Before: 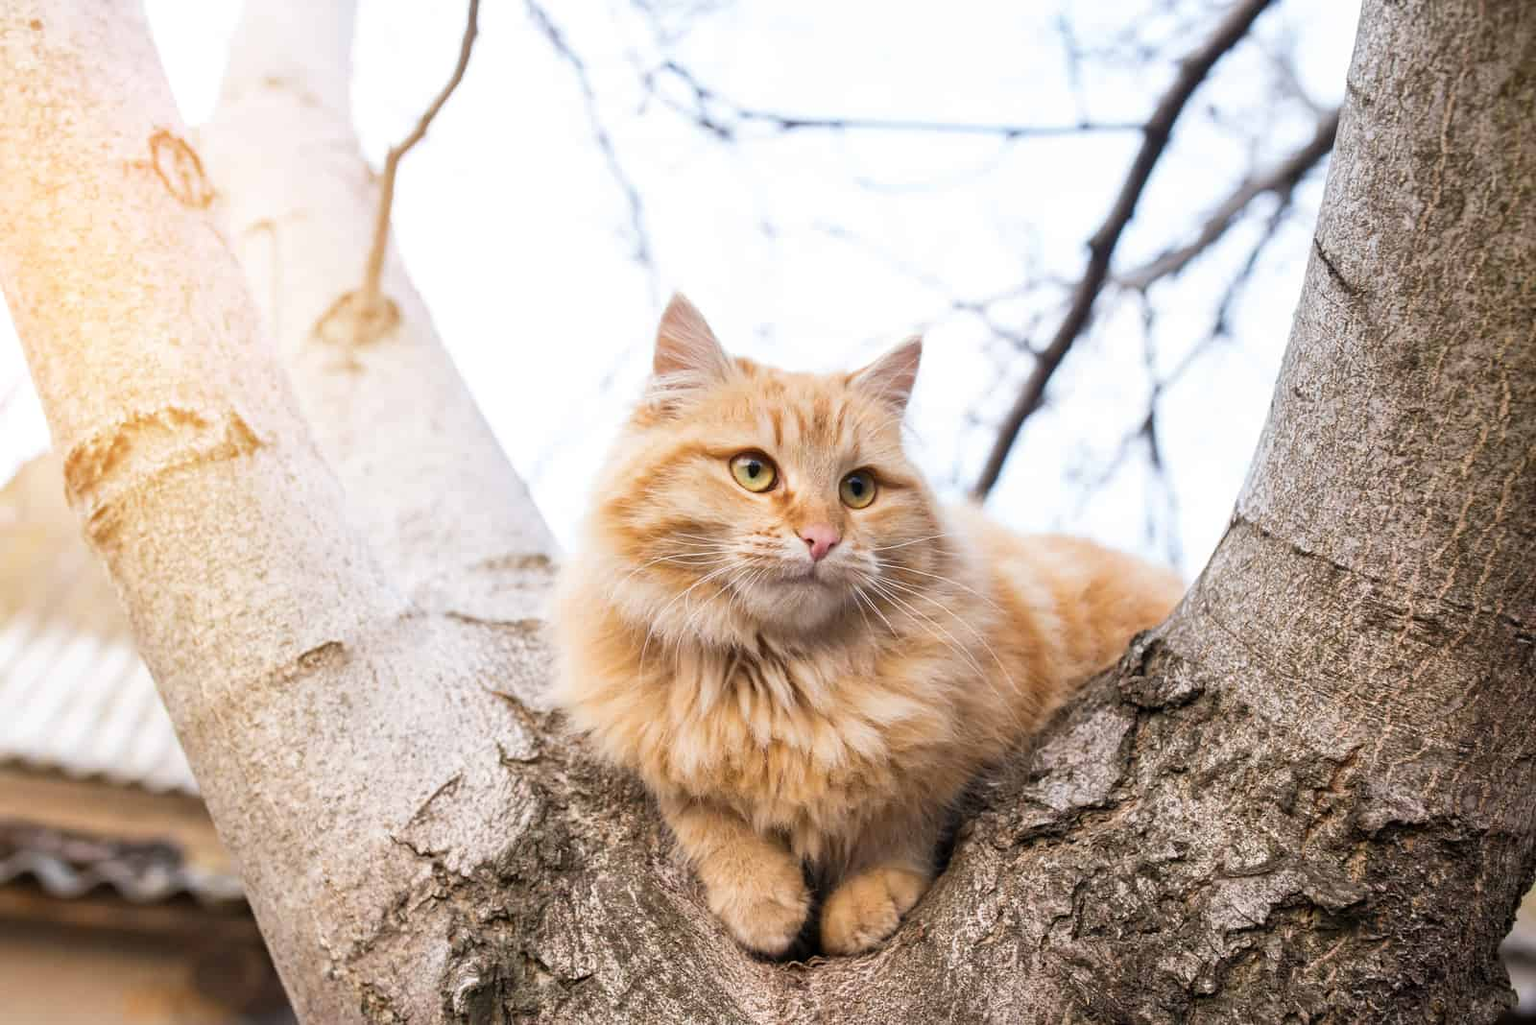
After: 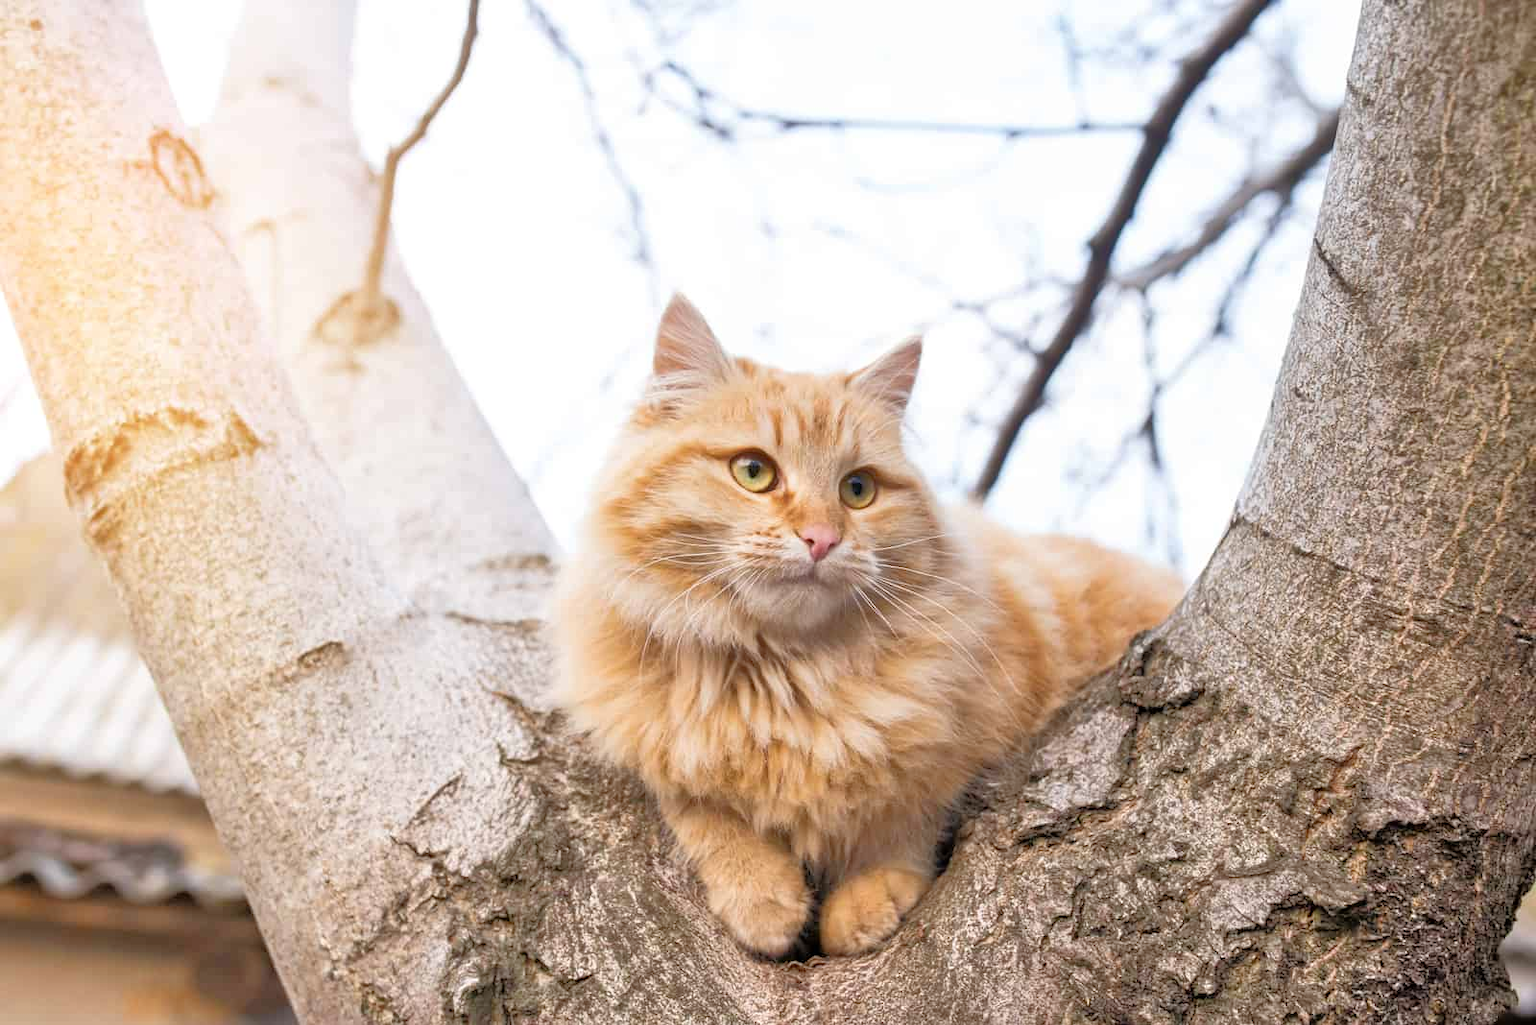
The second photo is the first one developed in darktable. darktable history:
tone equalizer: -7 EV 0.14 EV, -6 EV 0.607 EV, -5 EV 1.16 EV, -4 EV 1.34 EV, -3 EV 1.15 EV, -2 EV 0.6 EV, -1 EV 0.149 EV
color correction: highlights b* 0.063, saturation 0.993
